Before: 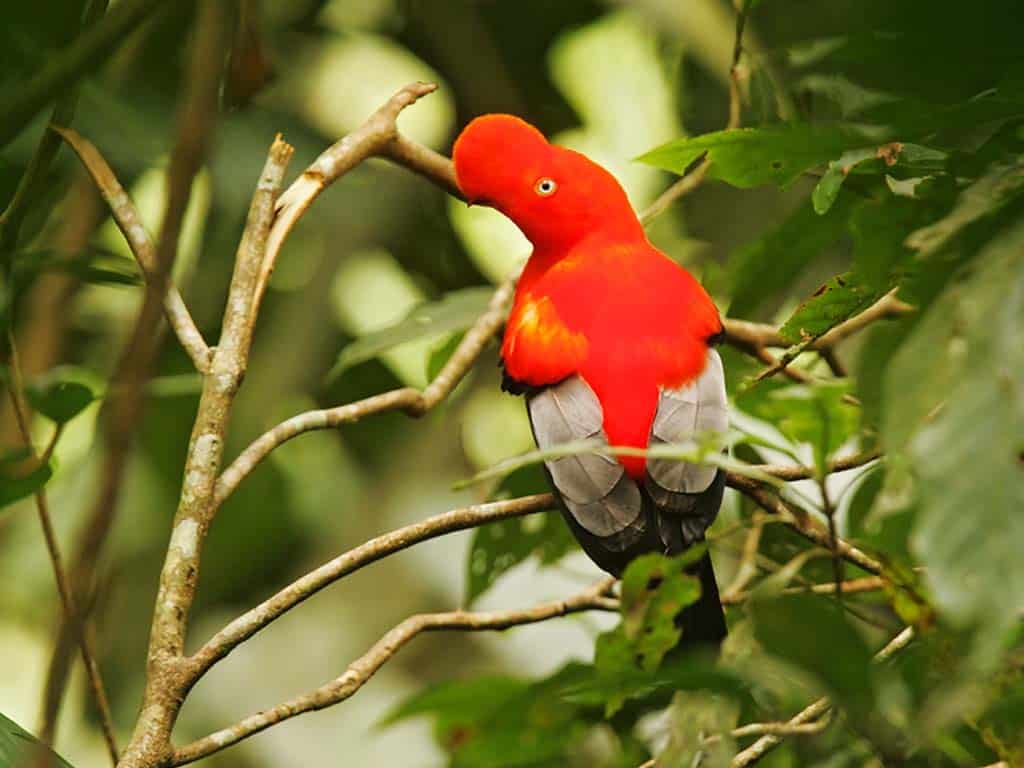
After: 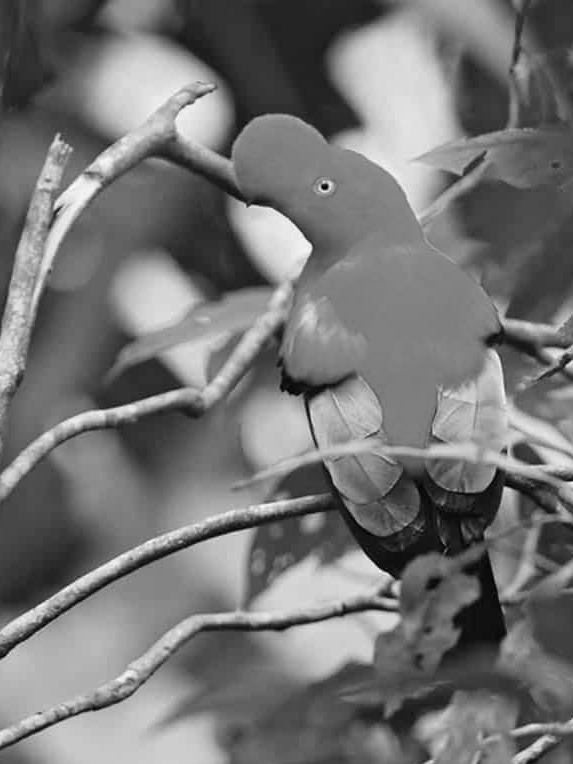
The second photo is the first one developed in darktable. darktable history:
monochrome: on, module defaults
crop: left 21.674%, right 22.086%
